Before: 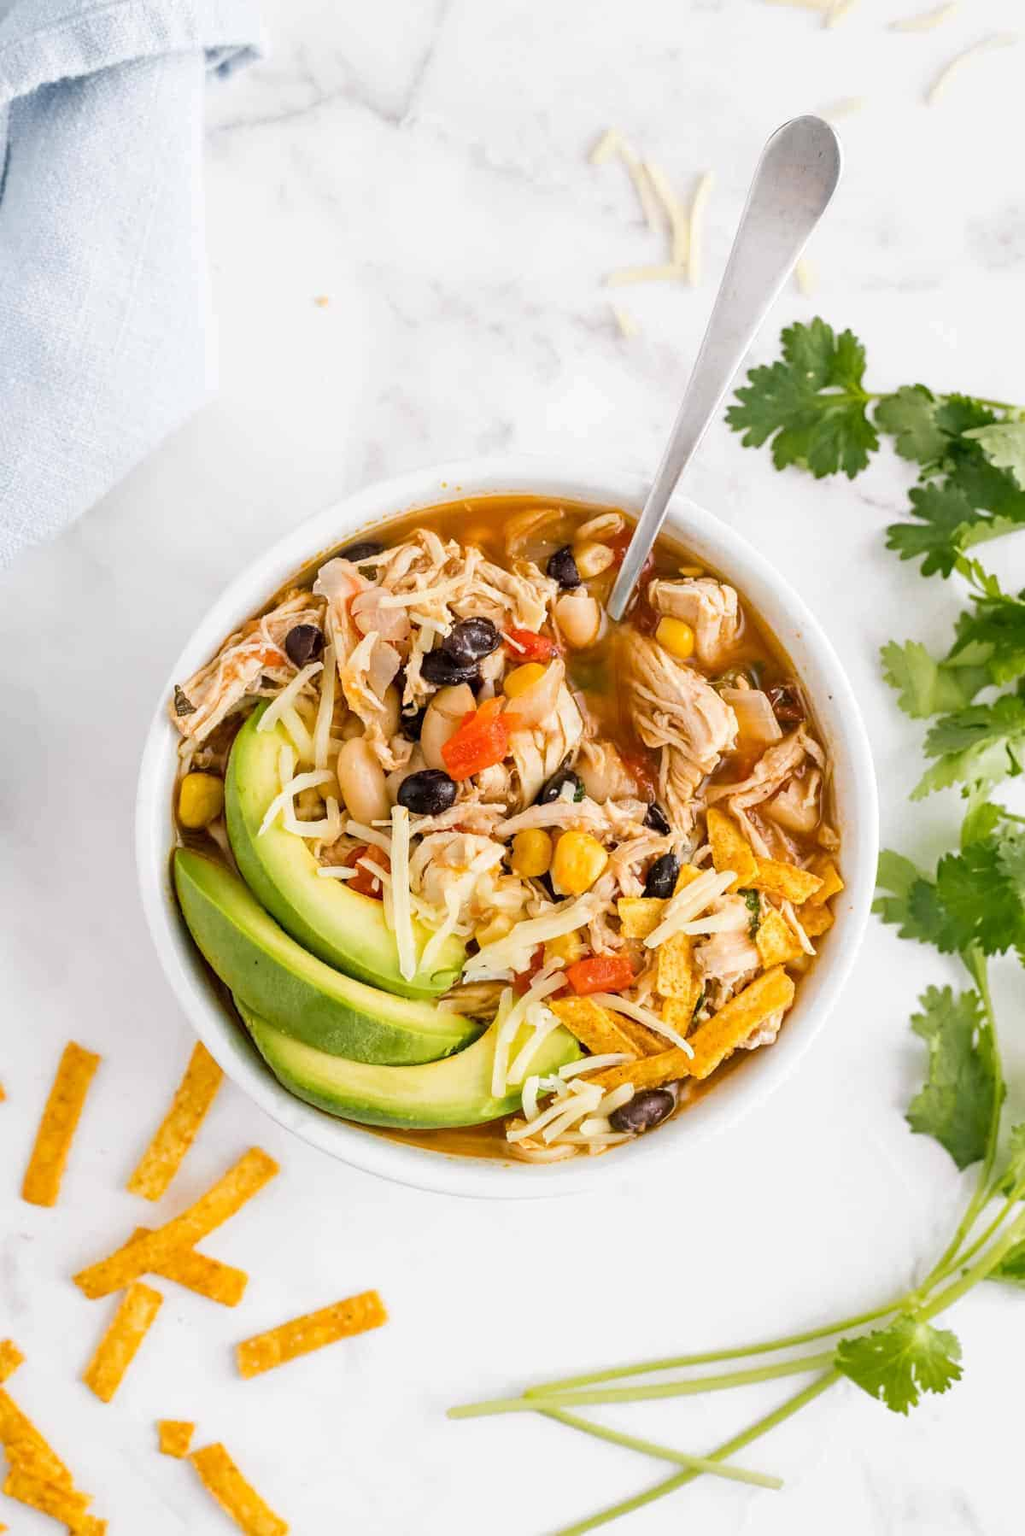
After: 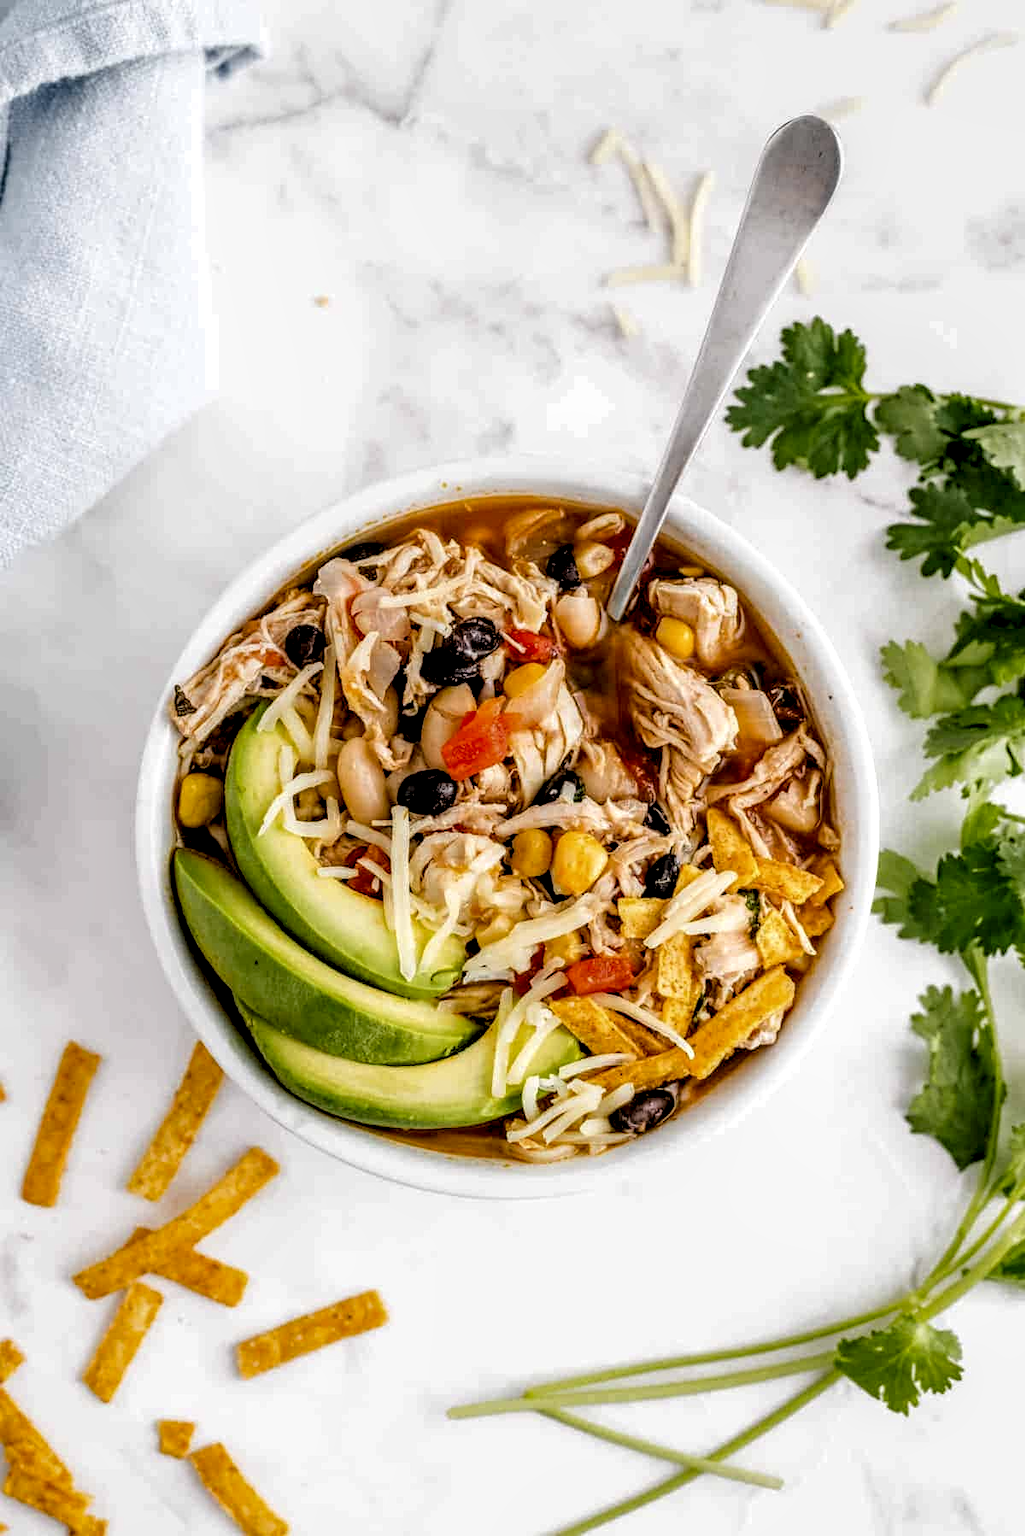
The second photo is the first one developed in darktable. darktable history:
tone curve: curves: ch0 [(0, 0.013) (0.181, 0.074) (0.337, 0.304) (0.498, 0.485) (0.78, 0.742) (0.993, 0.954)]; ch1 [(0, 0) (0.294, 0.184) (0.359, 0.34) (0.362, 0.35) (0.43, 0.41) (0.469, 0.463) (0.495, 0.502) (0.54, 0.563) (0.612, 0.641) (1, 1)]; ch2 [(0, 0) (0.44, 0.437) (0.495, 0.502) (0.524, 0.534) (0.557, 0.56) (0.634, 0.654) (0.728, 0.722) (1, 1)], color space Lab, linked channels, preserve colors none
local contrast: highlights 18%, detail 187%
